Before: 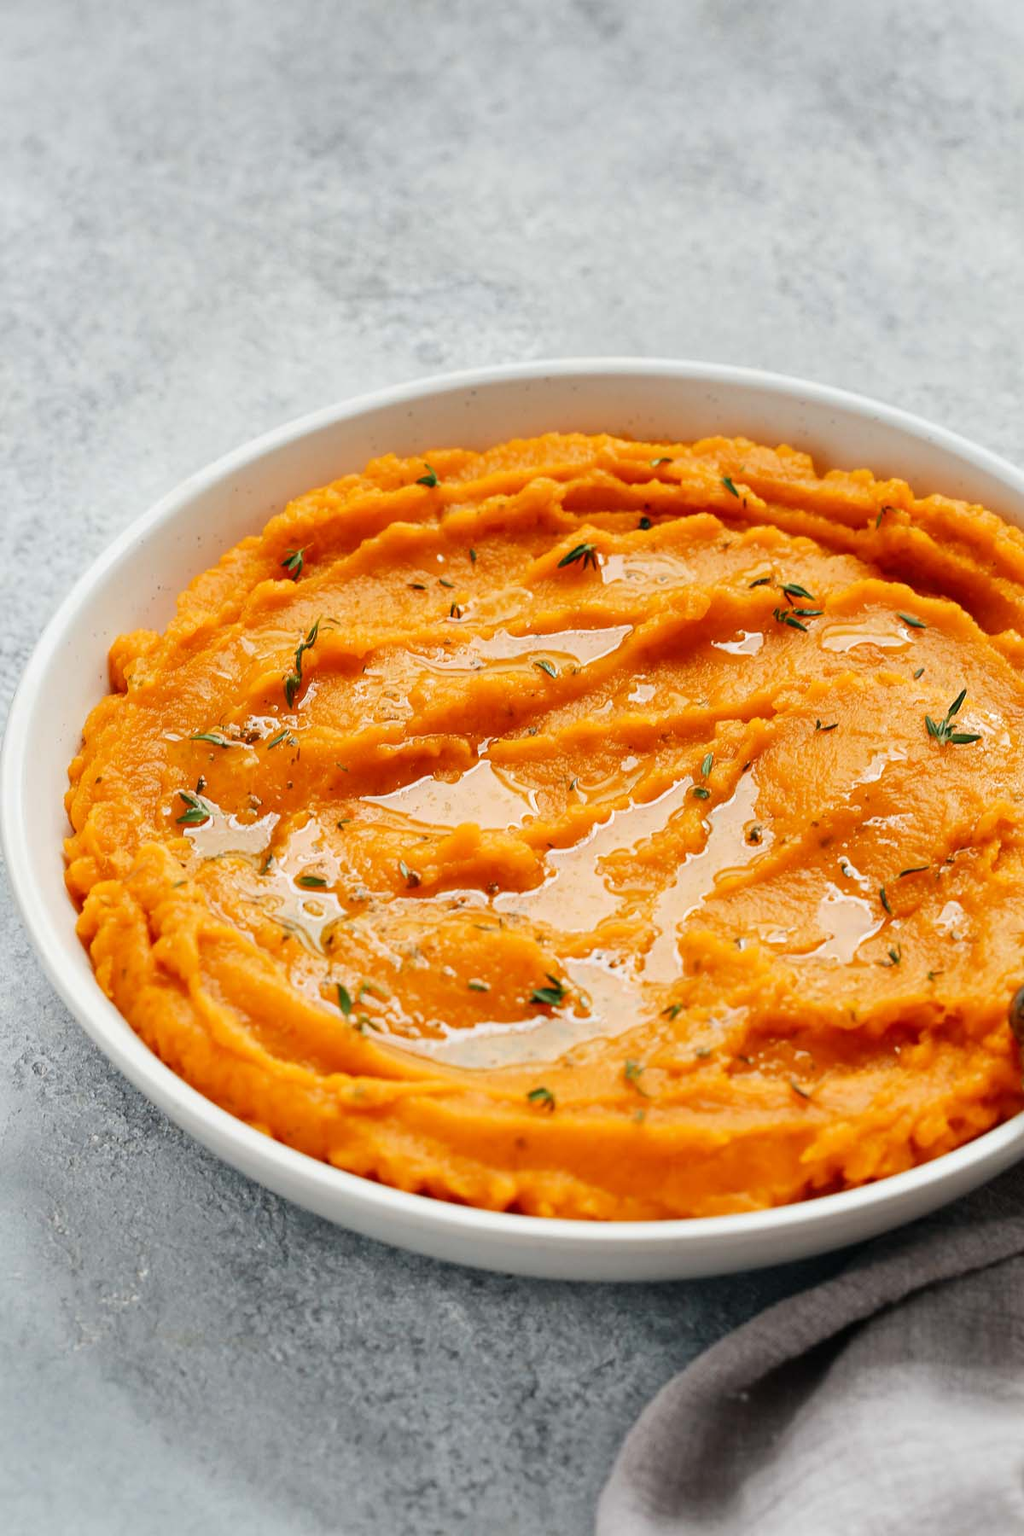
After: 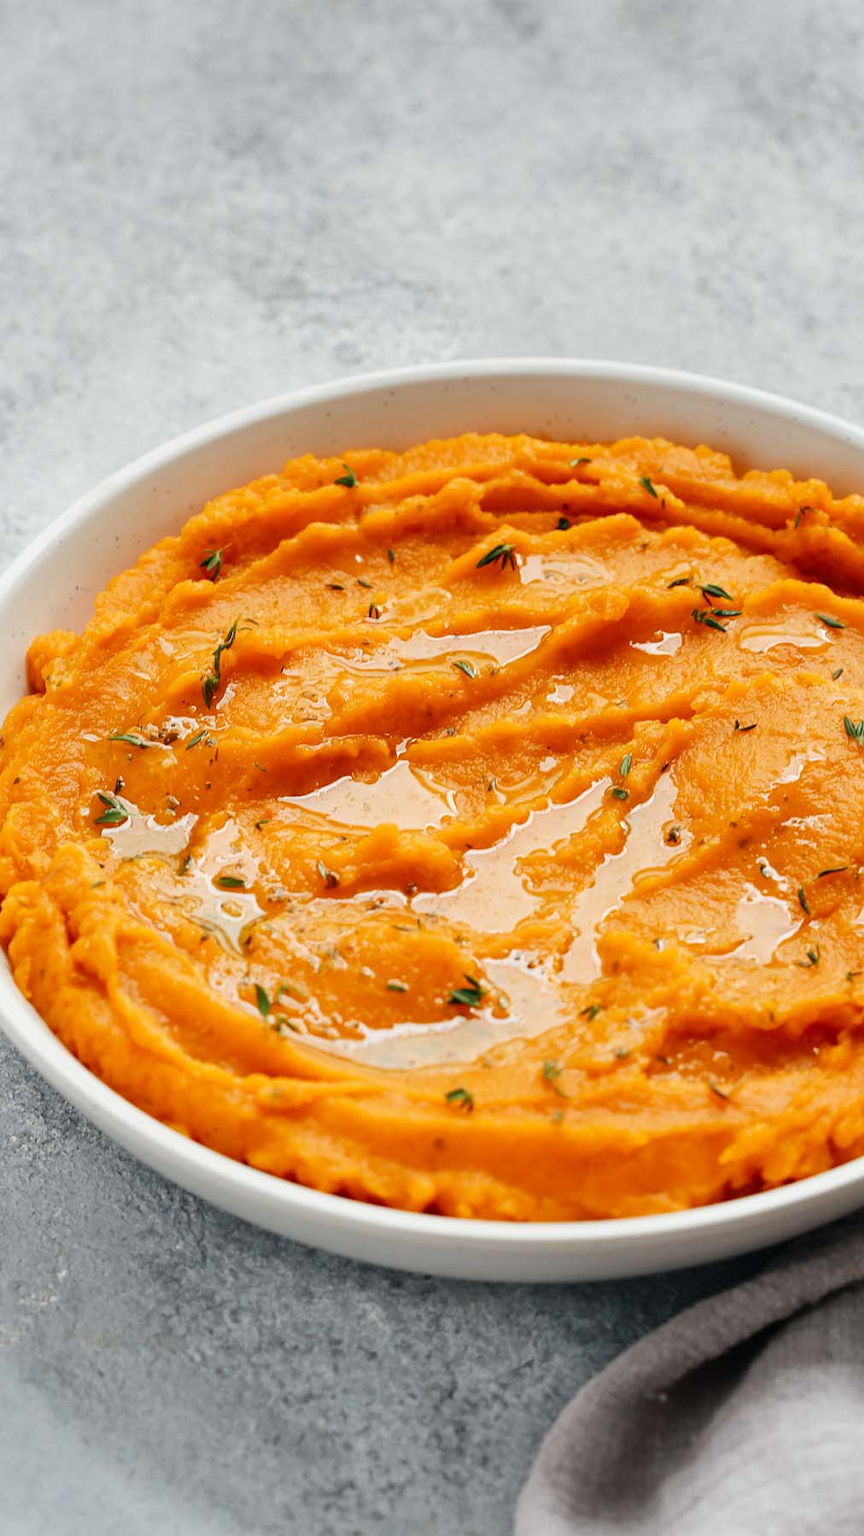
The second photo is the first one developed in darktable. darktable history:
crop: left 8.043%, right 7.465%
